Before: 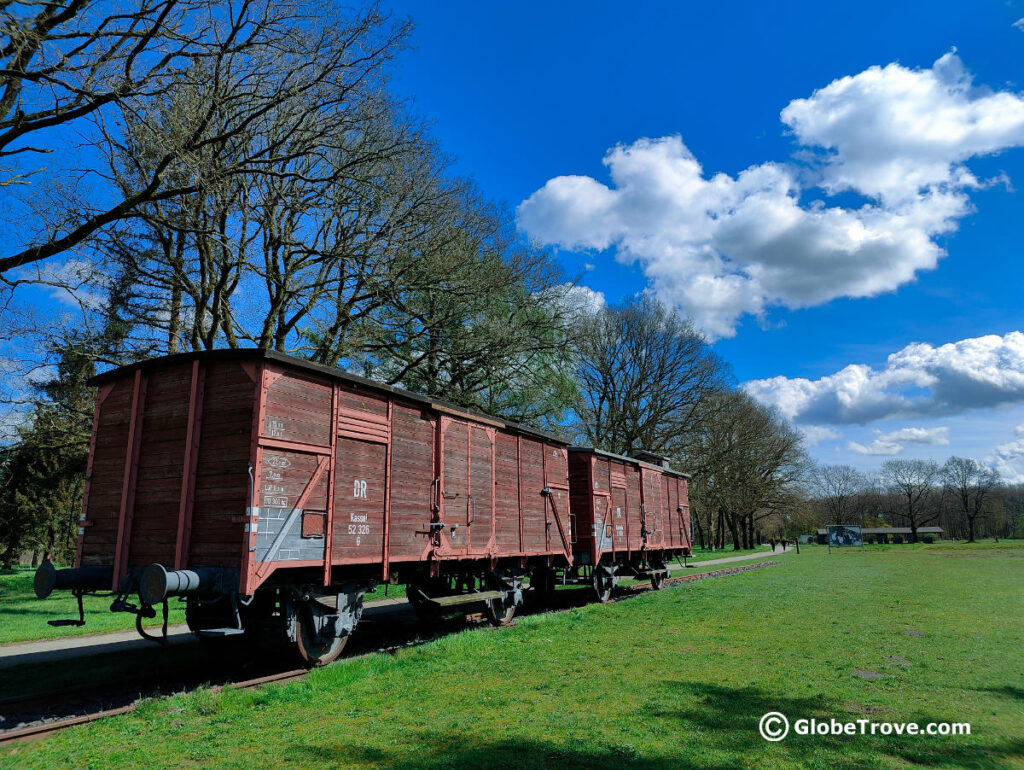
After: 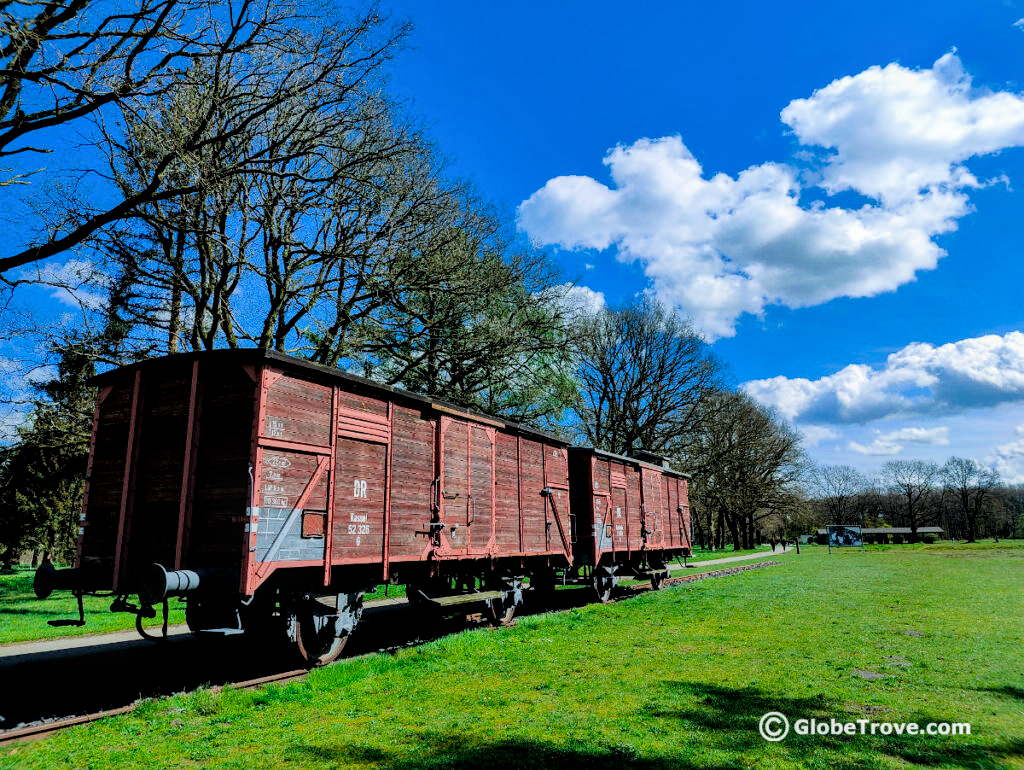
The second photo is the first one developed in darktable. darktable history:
filmic rgb: black relative exposure -5 EV, hardness 2.88, contrast 1.3
local contrast: on, module defaults
exposure: black level correction 0, exposure 0.5 EV, compensate exposure bias true, compensate highlight preservation false
color balance rgb: perceptual saturation grading › global saturation 20%, global vibrance 20%
